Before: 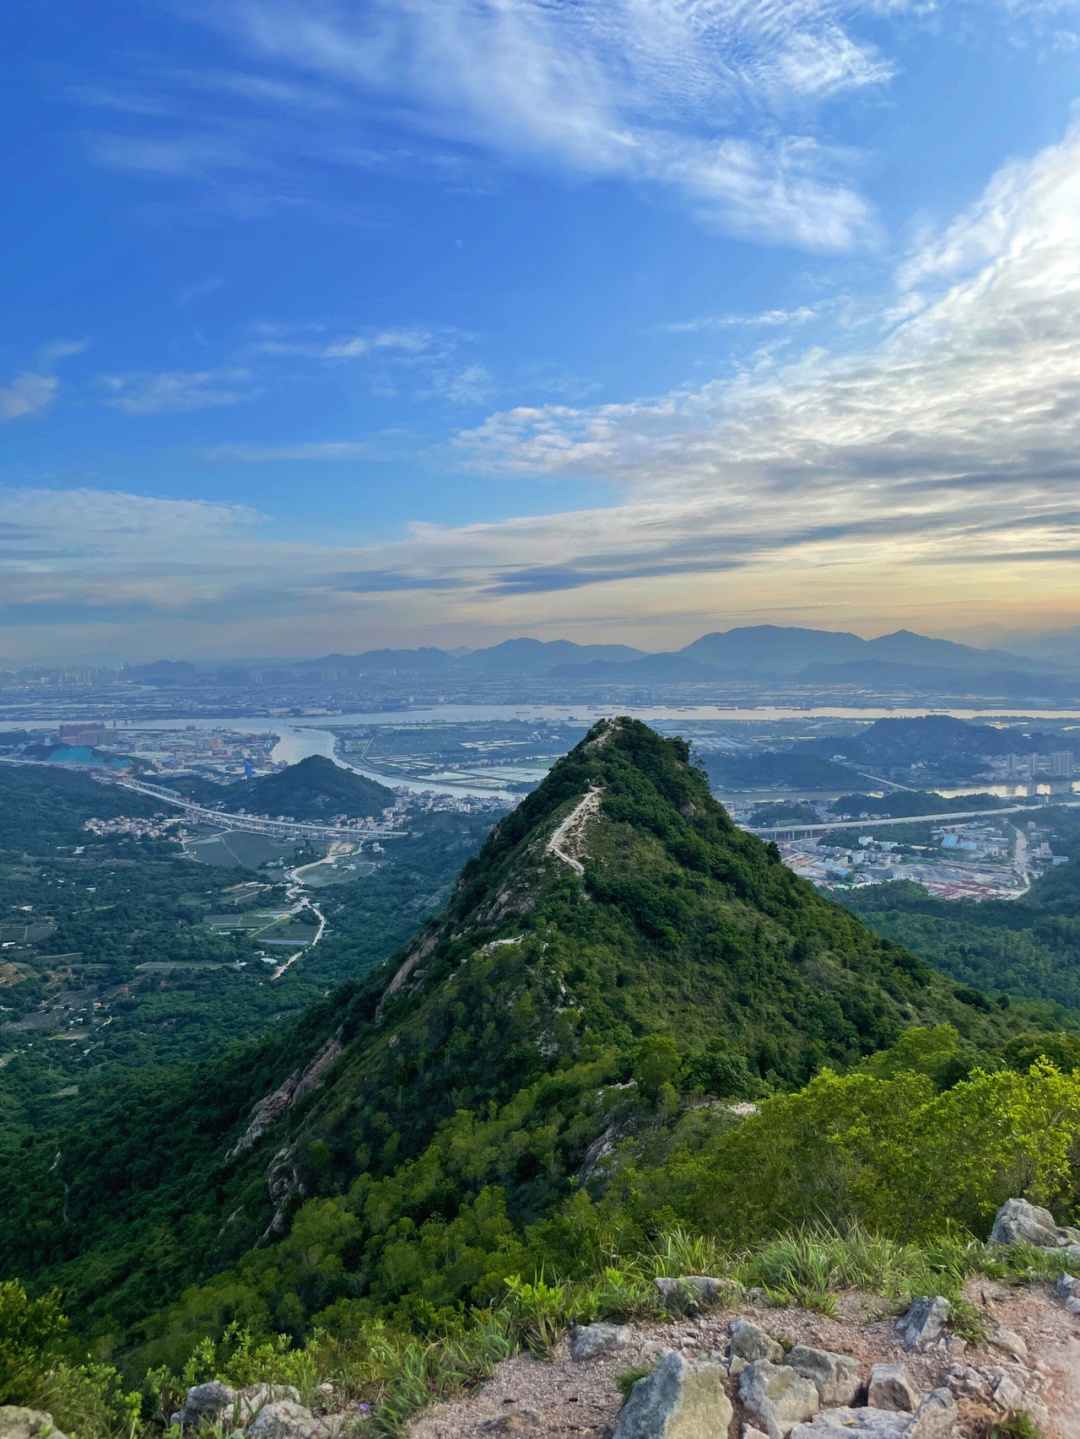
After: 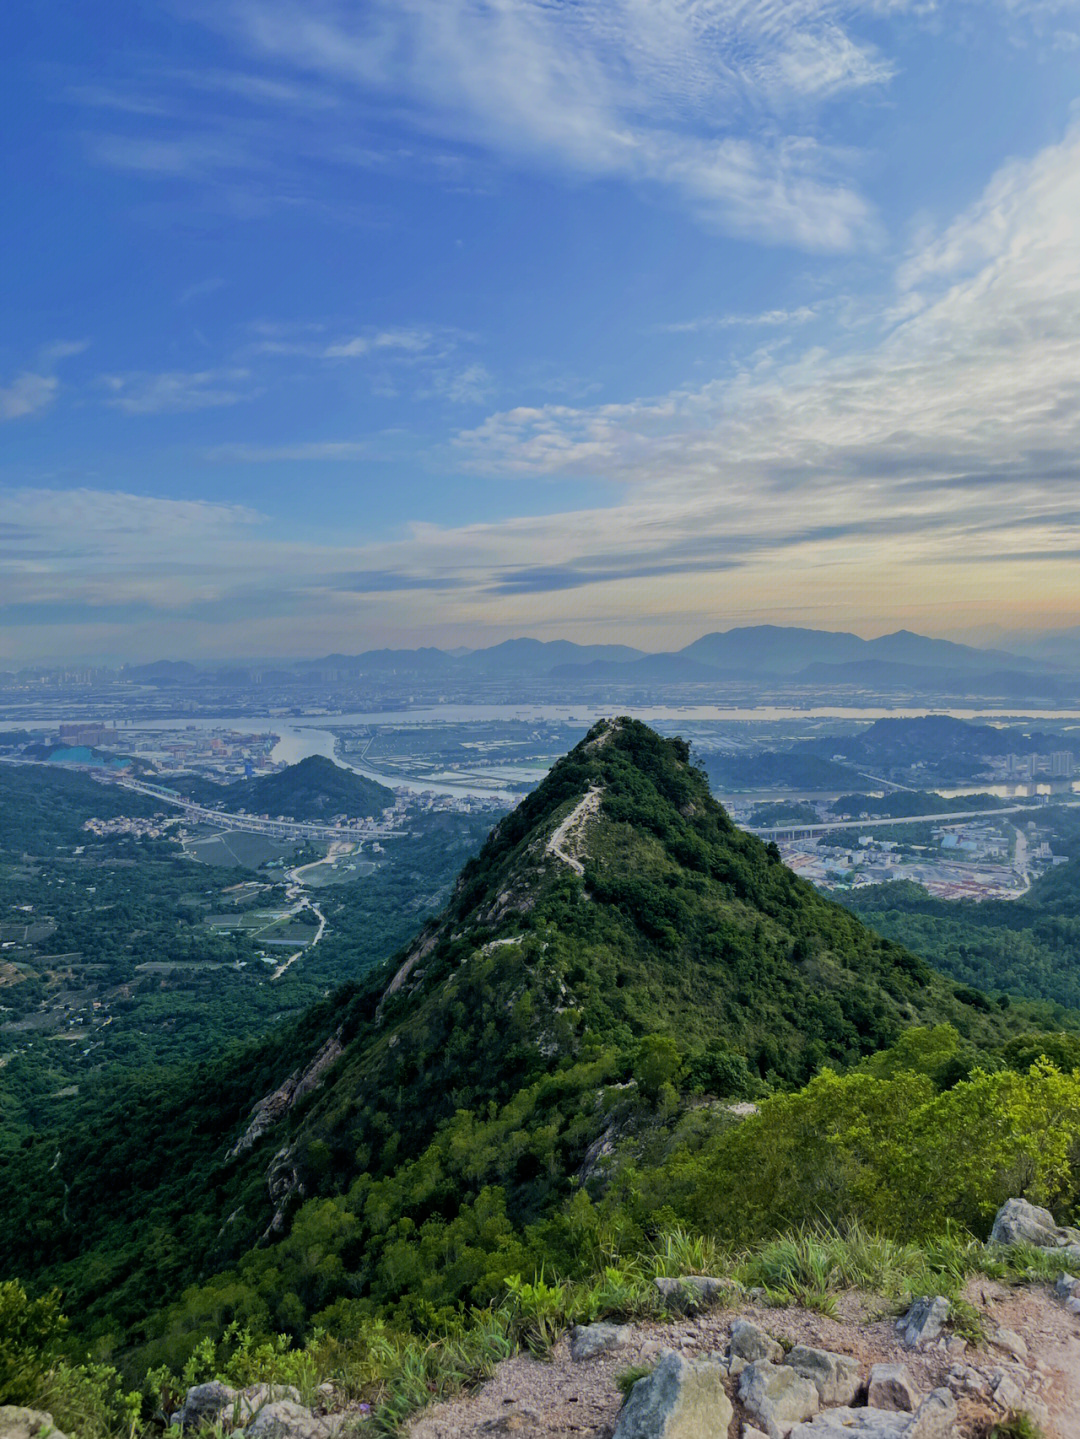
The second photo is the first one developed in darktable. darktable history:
filmic rgb: black relative exposure -16 EV, white relative exposure 6.9 EV, hardness 4.65
